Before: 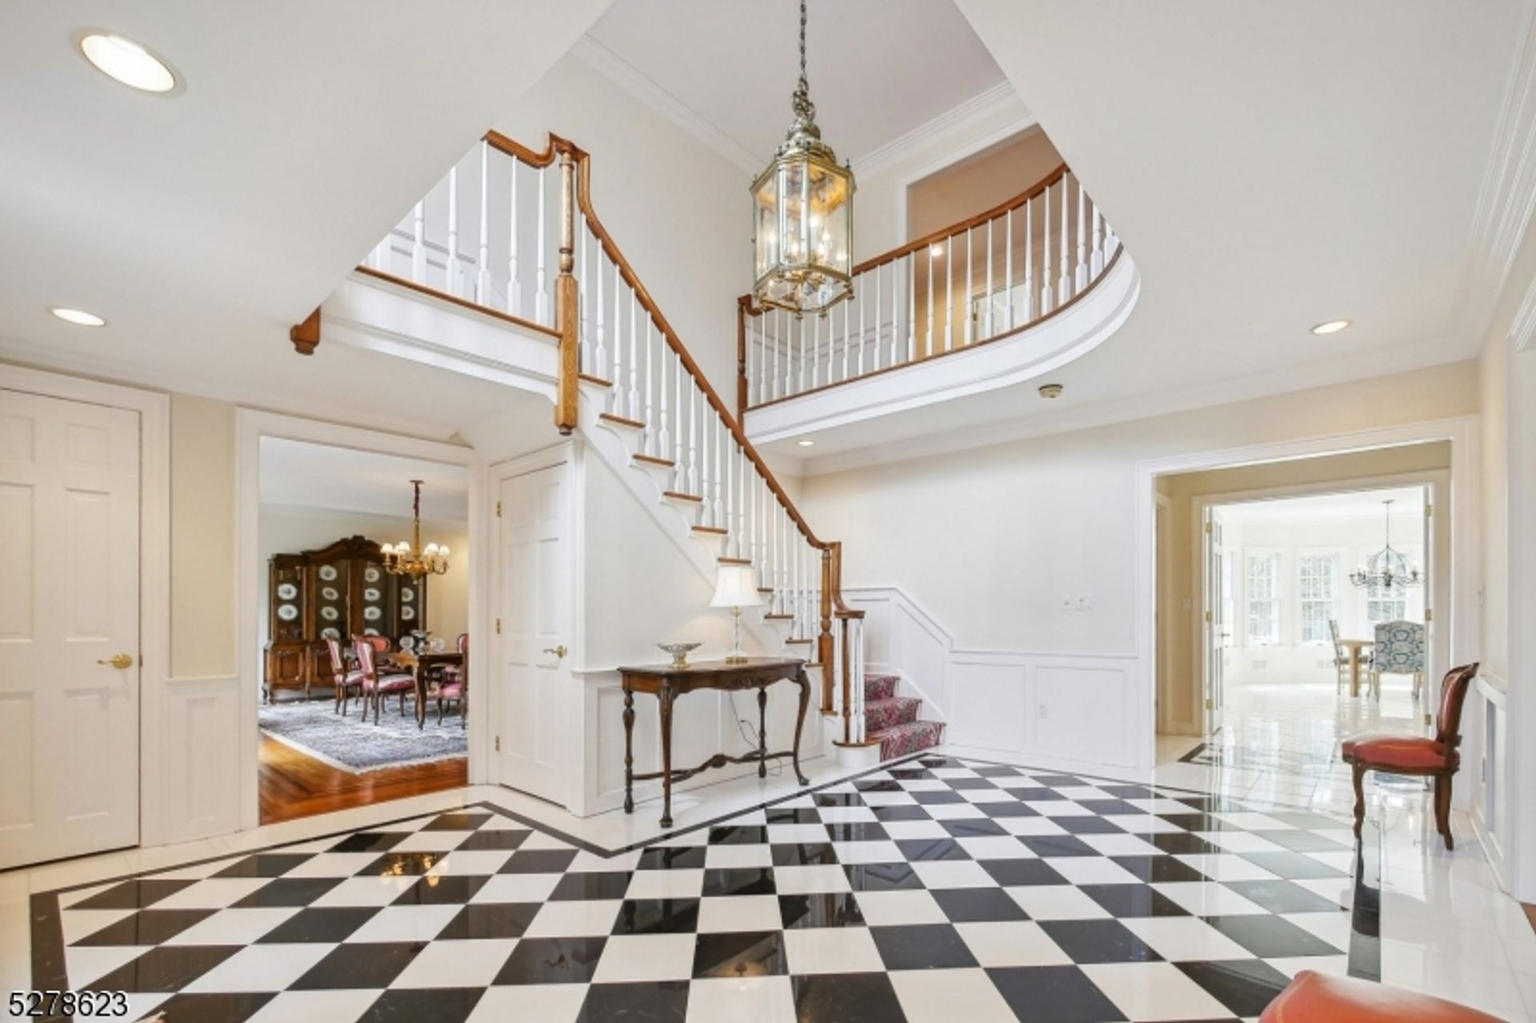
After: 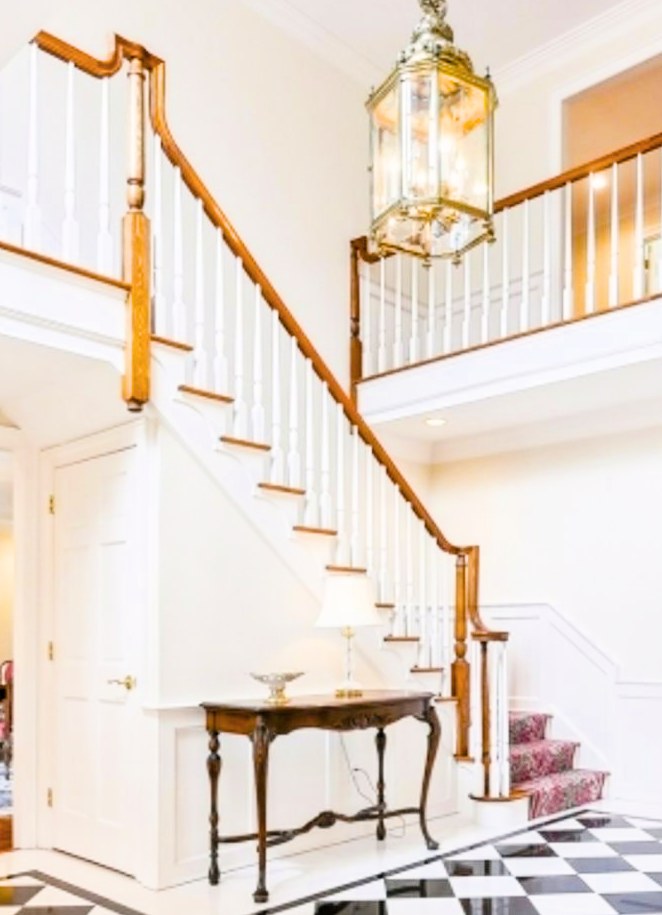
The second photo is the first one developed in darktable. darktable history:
crop and rotate: left 29.832%, top 10.391%, right 35.686%, bottom 18.047%
filmic rgb: middle gray luminance 12.78%, black relative exposure -10.21 EV, white relative exposure 3.47 EV, target black luminance 0%, hardness 5.66, latitude 45%, contrast 1.225, highlights saturation mix 4.51%, shadows ↔ highlights balance 27.14%
color zones: curves: ch1 [(0.077, 0.436) (0.25, 0.5) (0.75, 0.5)]
exposure: black level correction 0, exposure 0.897 EV, compensate exposure bias true, compensate highlight preservation false
color balance rgb: highlights gain › chroma 0.152%, highlights gain › hue 331.49°, global offset › luminance -0.283%, global offset › hue 258.43°, perceptual saturation grading › global saturation 36.341%, perceptual saturation grading › shadows 35.311%
